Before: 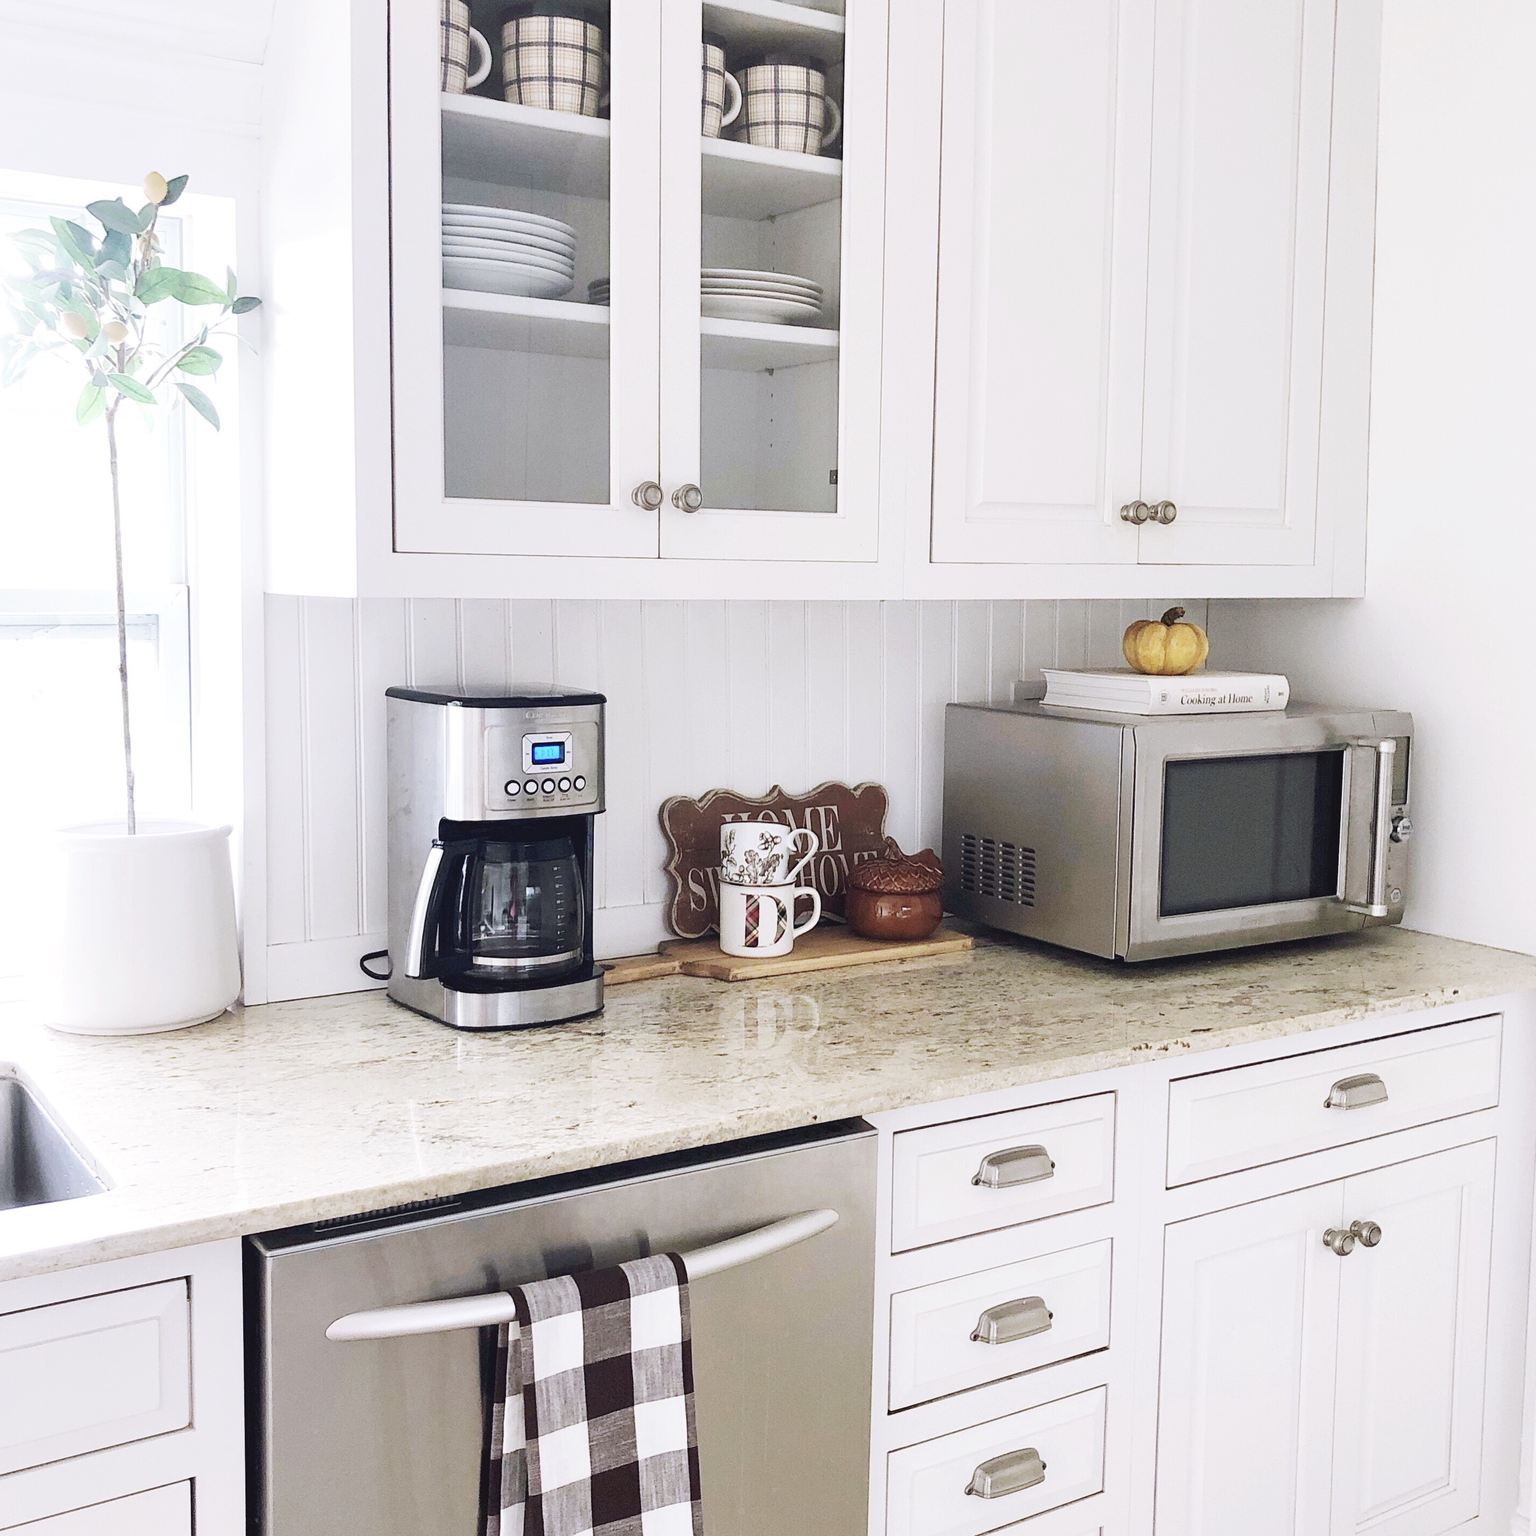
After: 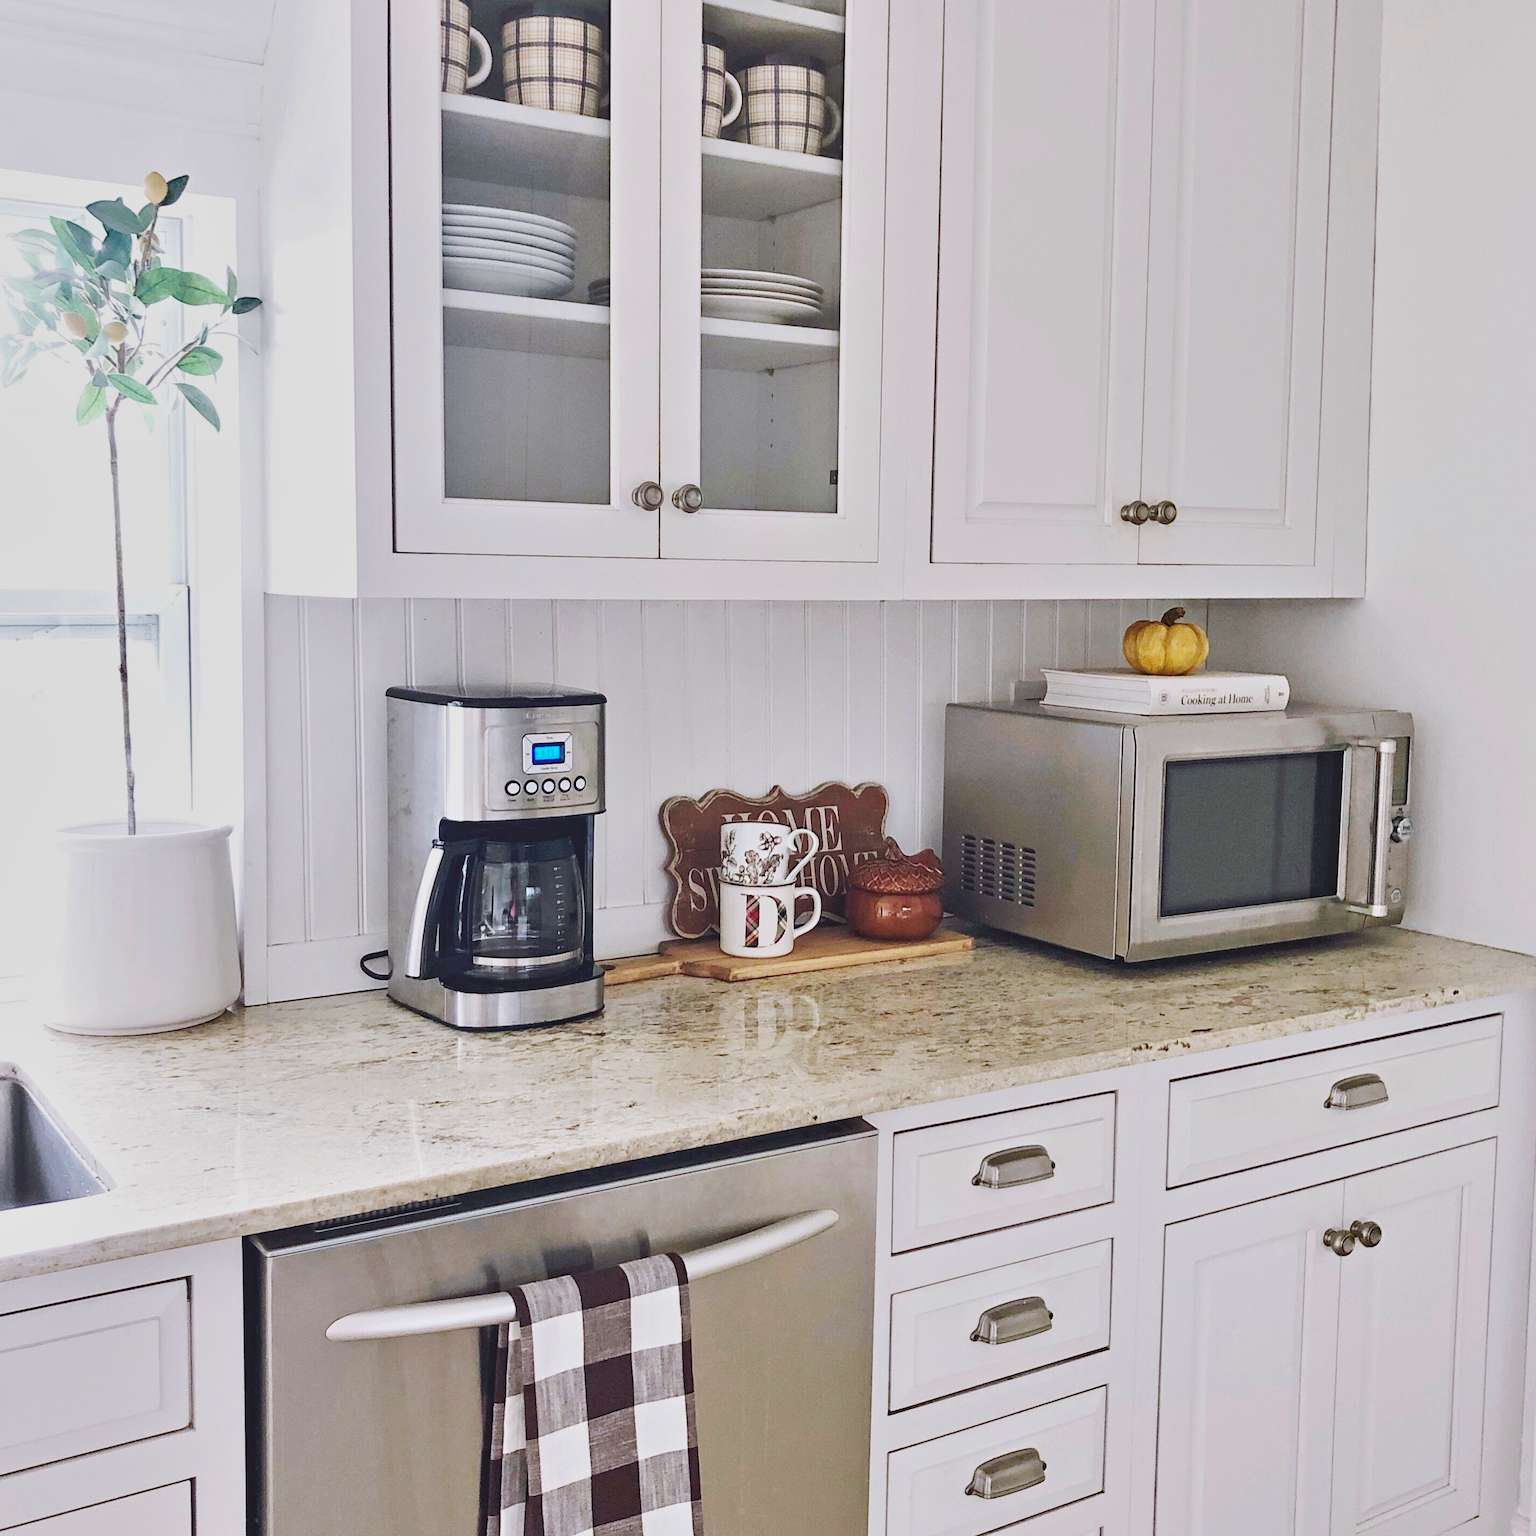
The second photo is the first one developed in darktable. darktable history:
lowpass: radius 0.1, contrast 0.85, saturation 1.1, unbound 0
shadows and highlights: shadows 53, soften with gaussian
contrast equalizer: y [[0.5, 0.5, 0.544, 0.569, 0.5, 0.5], [0.5 ×6], [0.5 ×6], [0 ×6], [0 ×6]]
